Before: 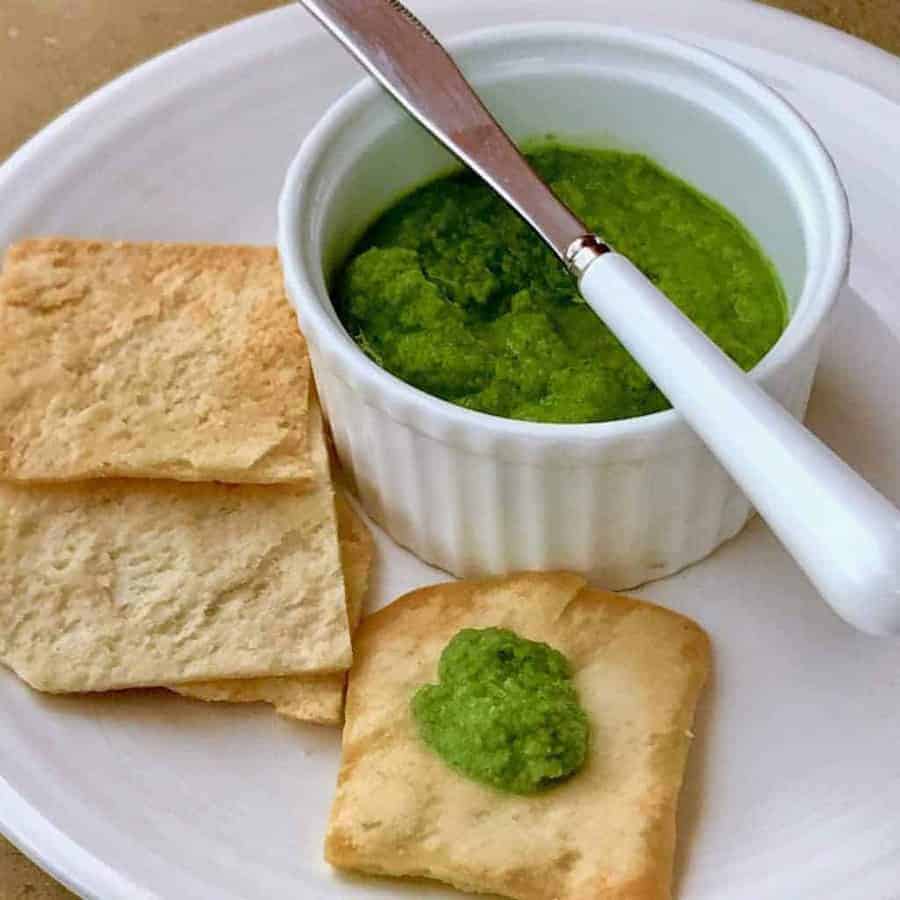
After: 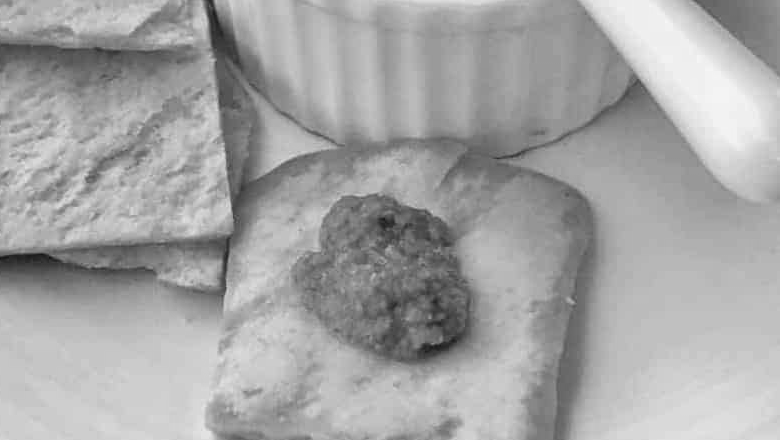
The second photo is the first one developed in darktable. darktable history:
crop and rotate: left 13.306%, top 48.129%, bottom 2.928%
monochrome: on, module defaults
